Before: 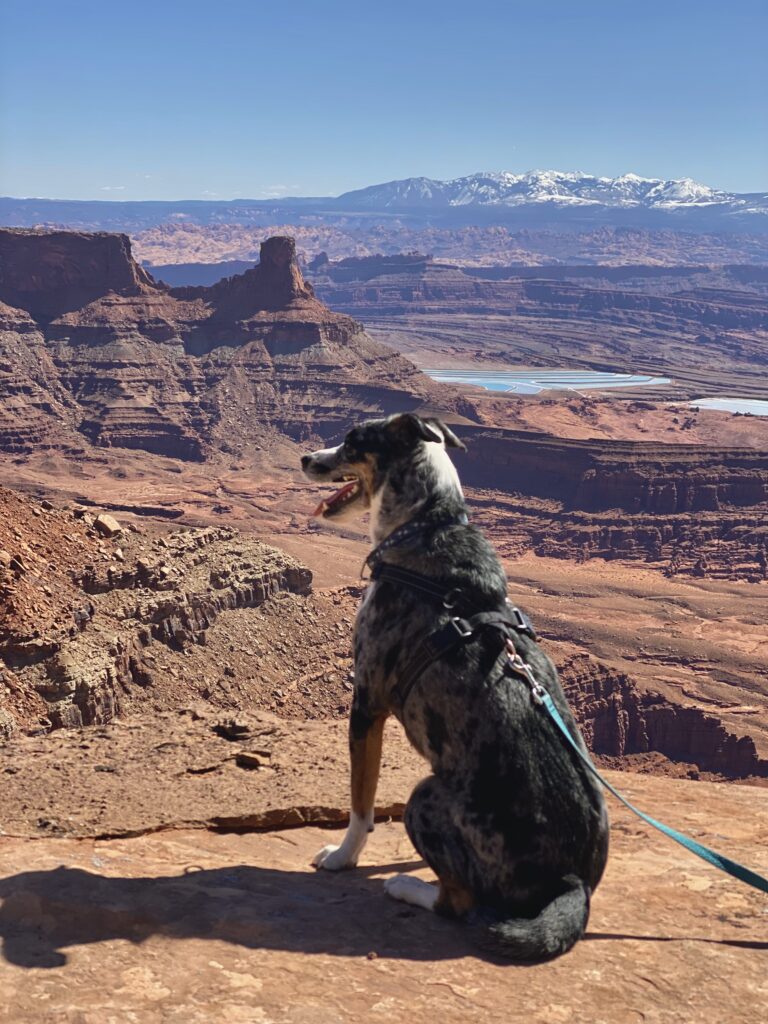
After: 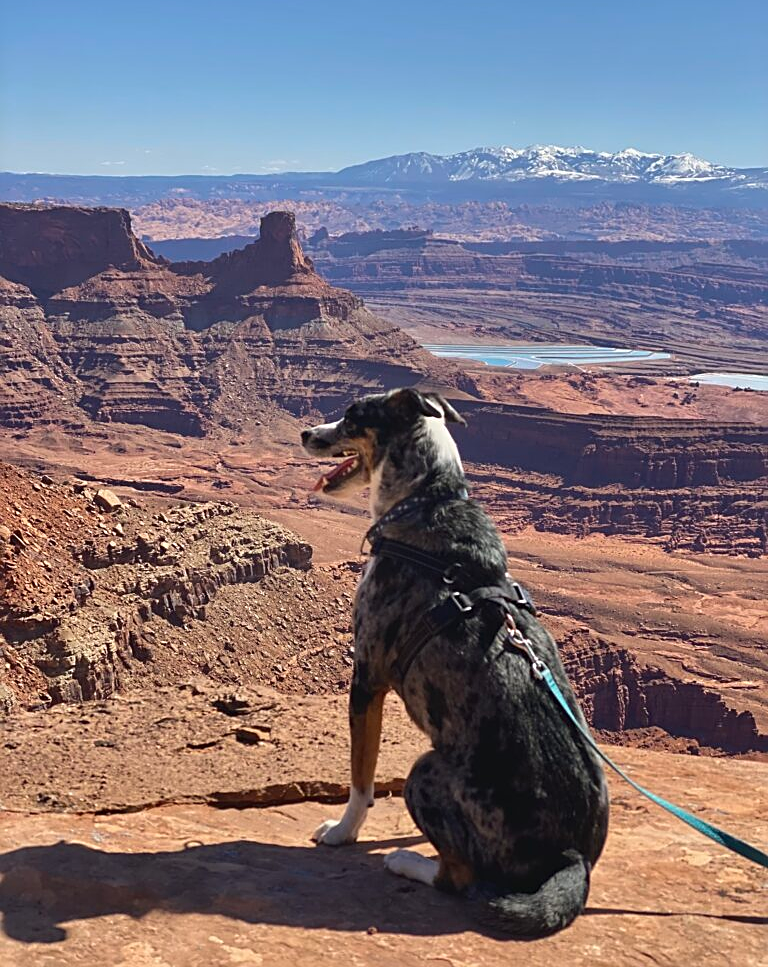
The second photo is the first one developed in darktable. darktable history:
crop and rotate: top 2.479%, bottom 3.018%
sharpen: on, module defaults
